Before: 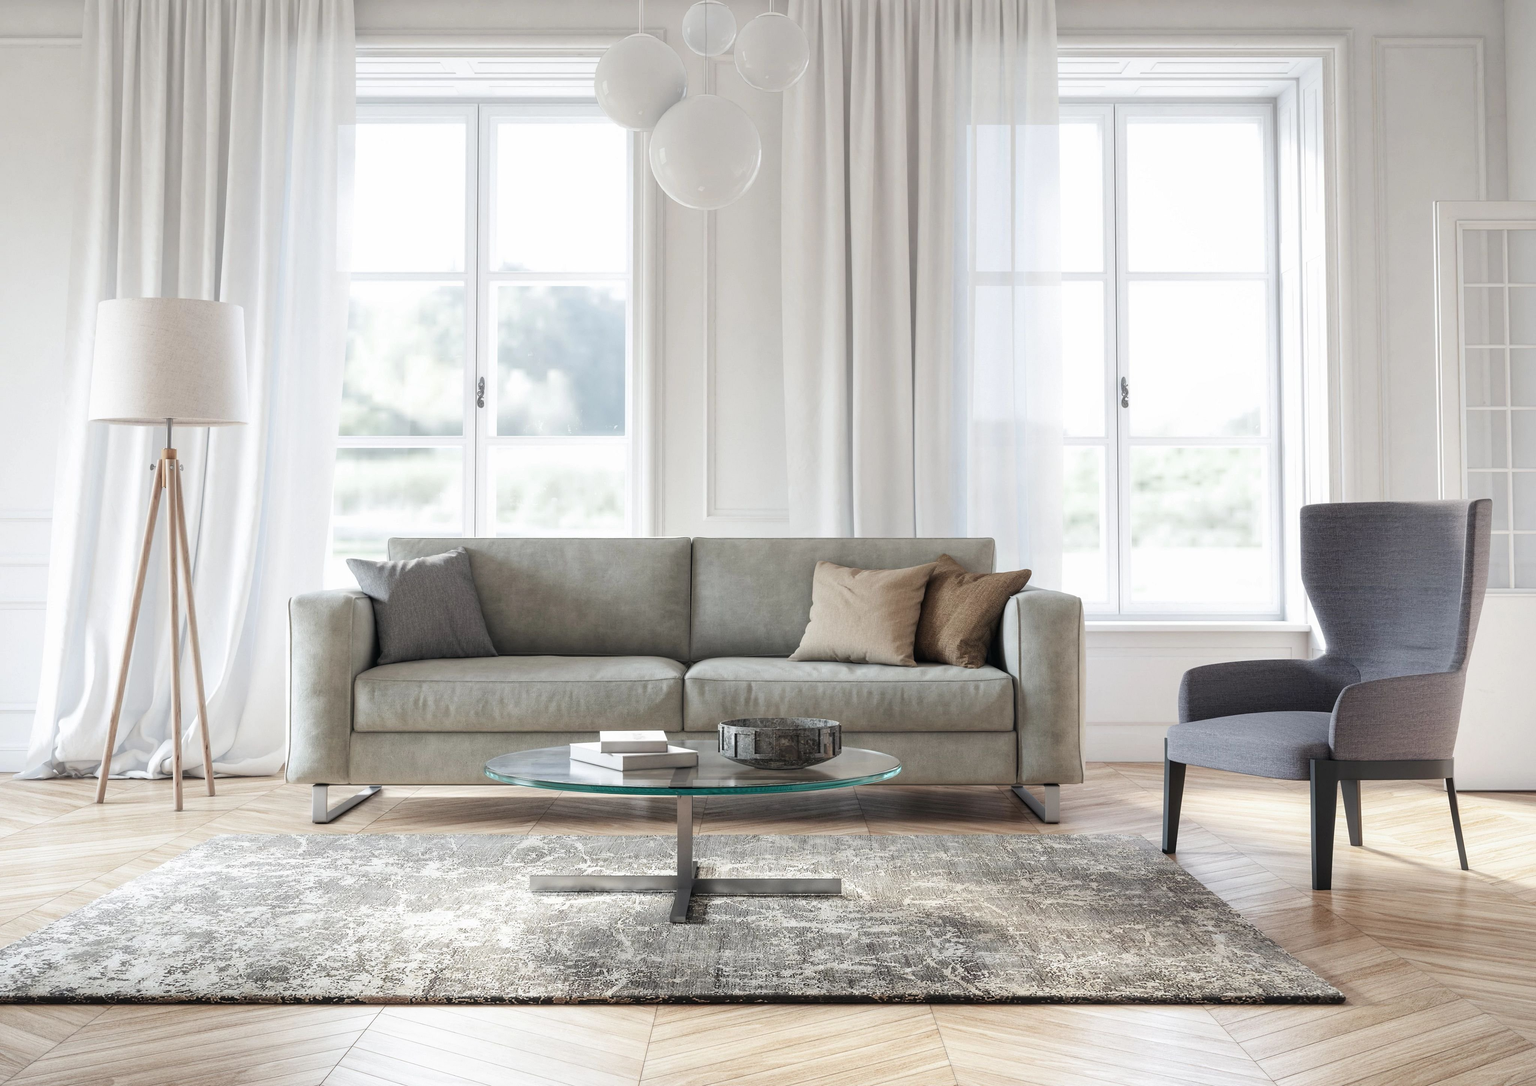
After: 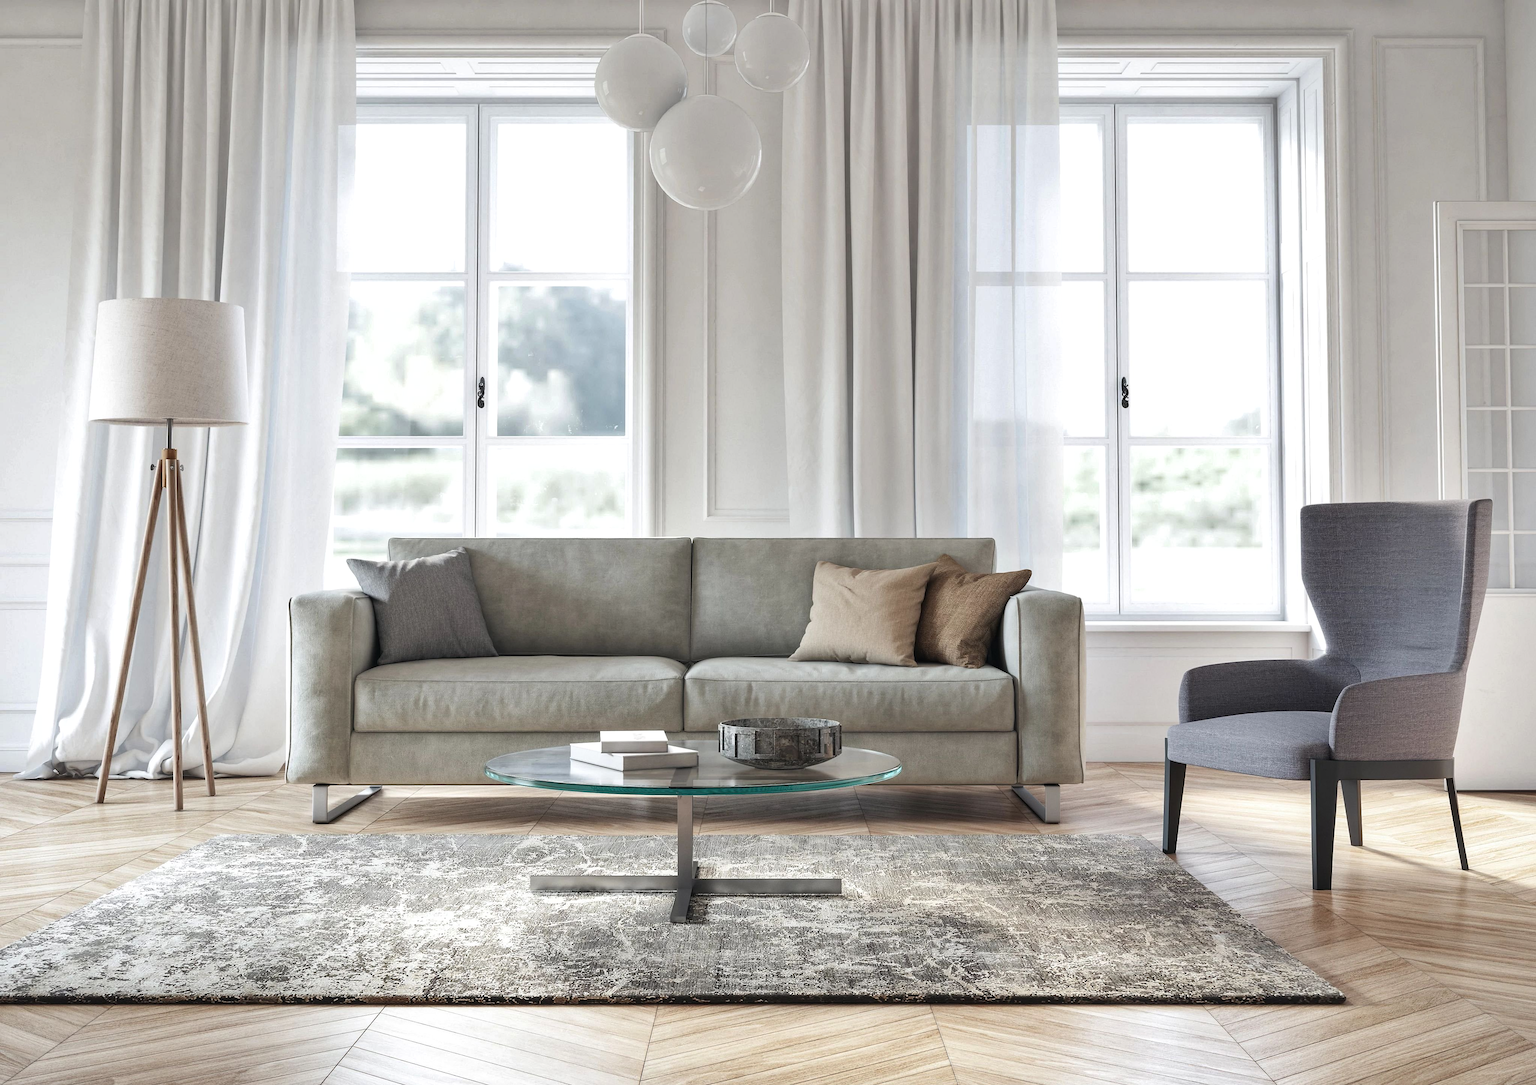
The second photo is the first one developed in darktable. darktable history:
sharpen: radius 1
tone equalizer: on, module defaults
exposure: black level correction -0.001, exposure 0.08 EV, compensate highlight preservation false
shadows and highlights: low approximation 0.01, soften with gaussian
